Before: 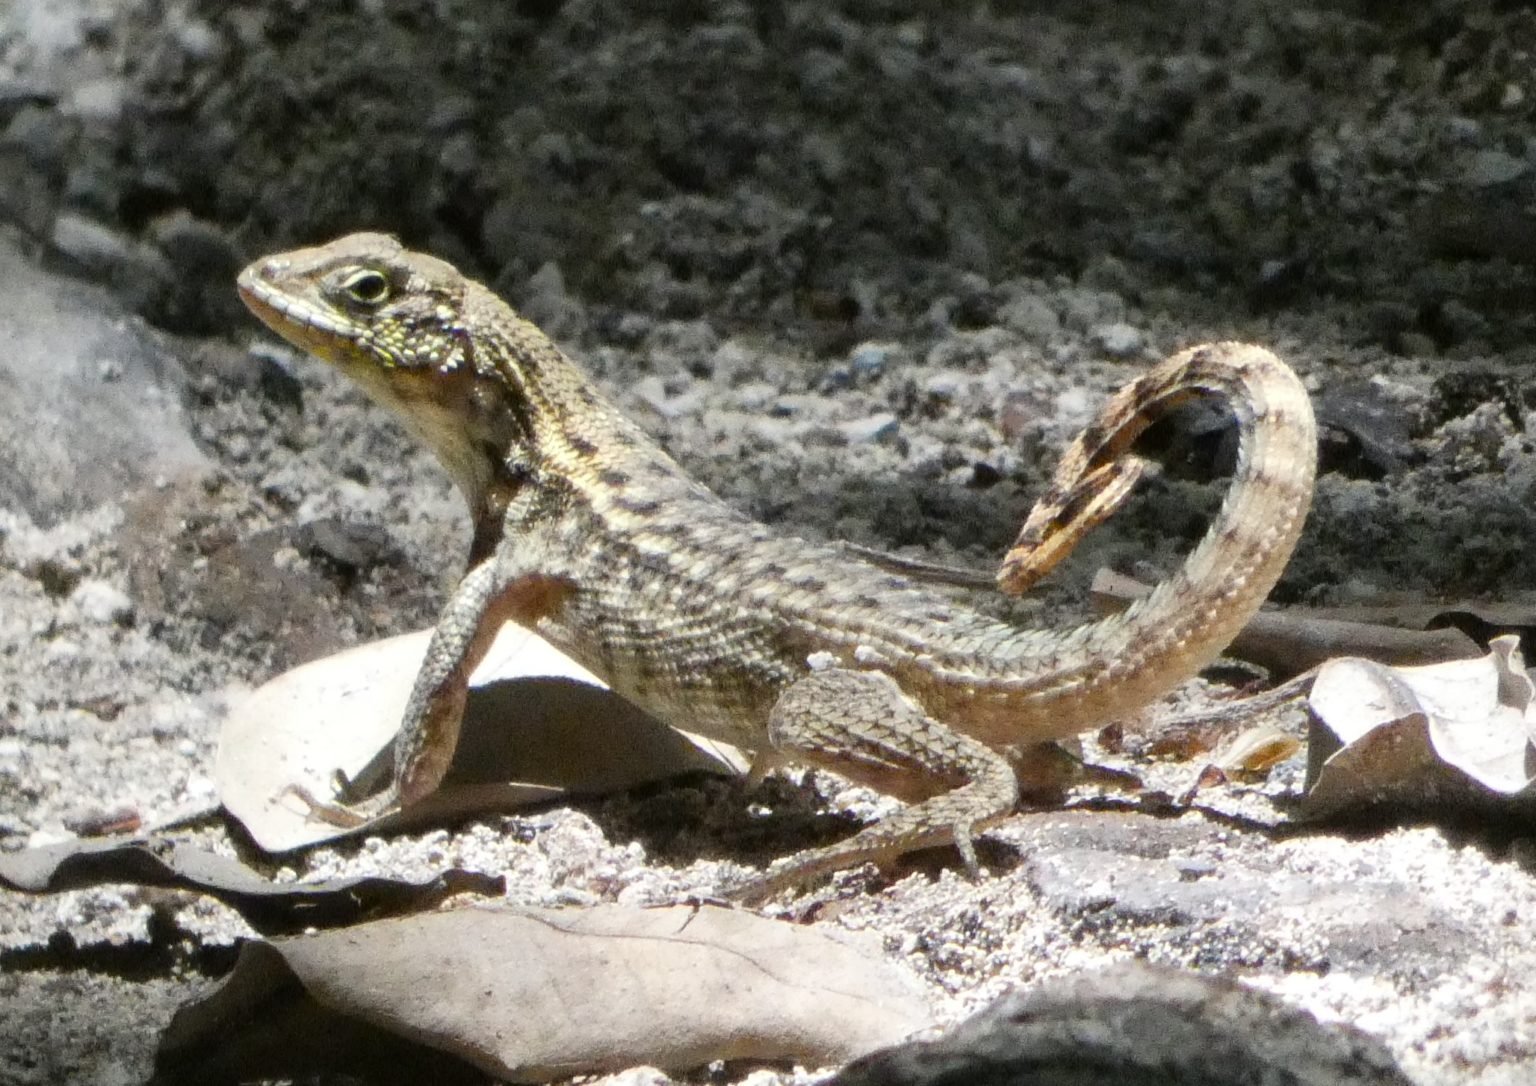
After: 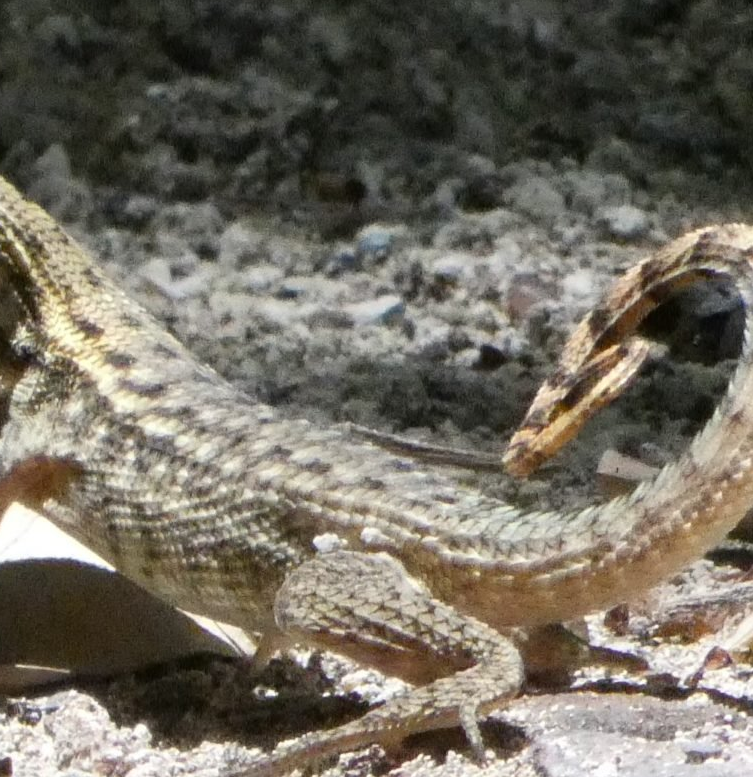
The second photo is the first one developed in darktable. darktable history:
crop: left 32.204%, top 10.927%, right 18.722%, bottom 17.482%
